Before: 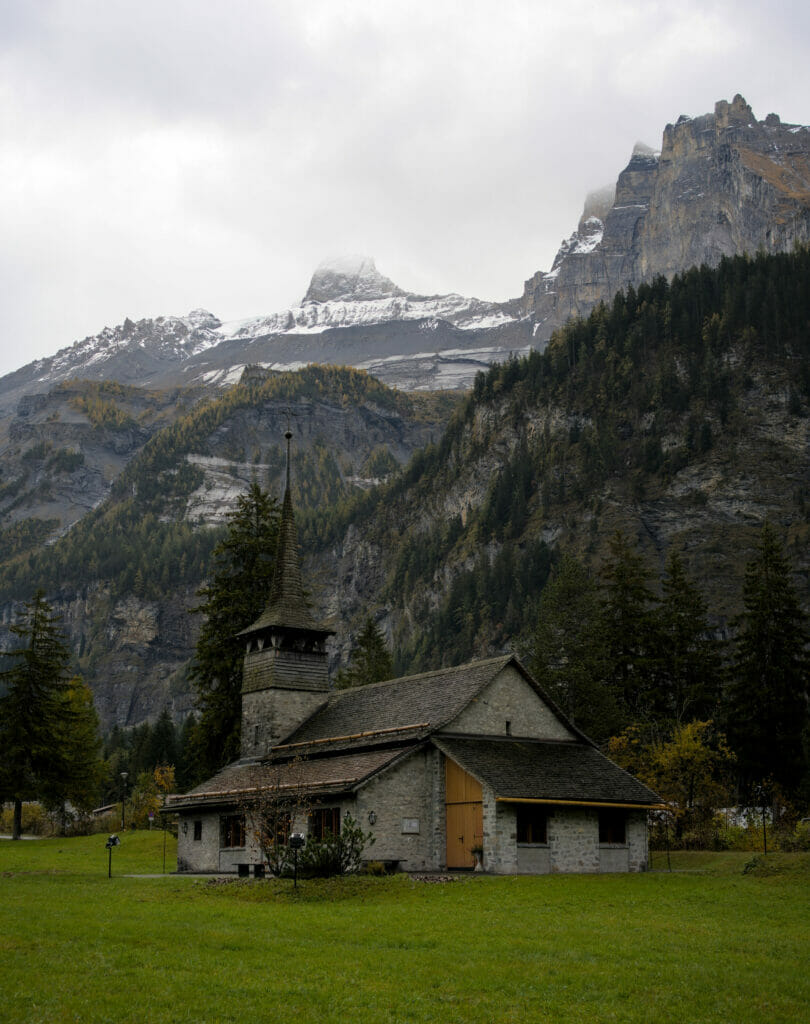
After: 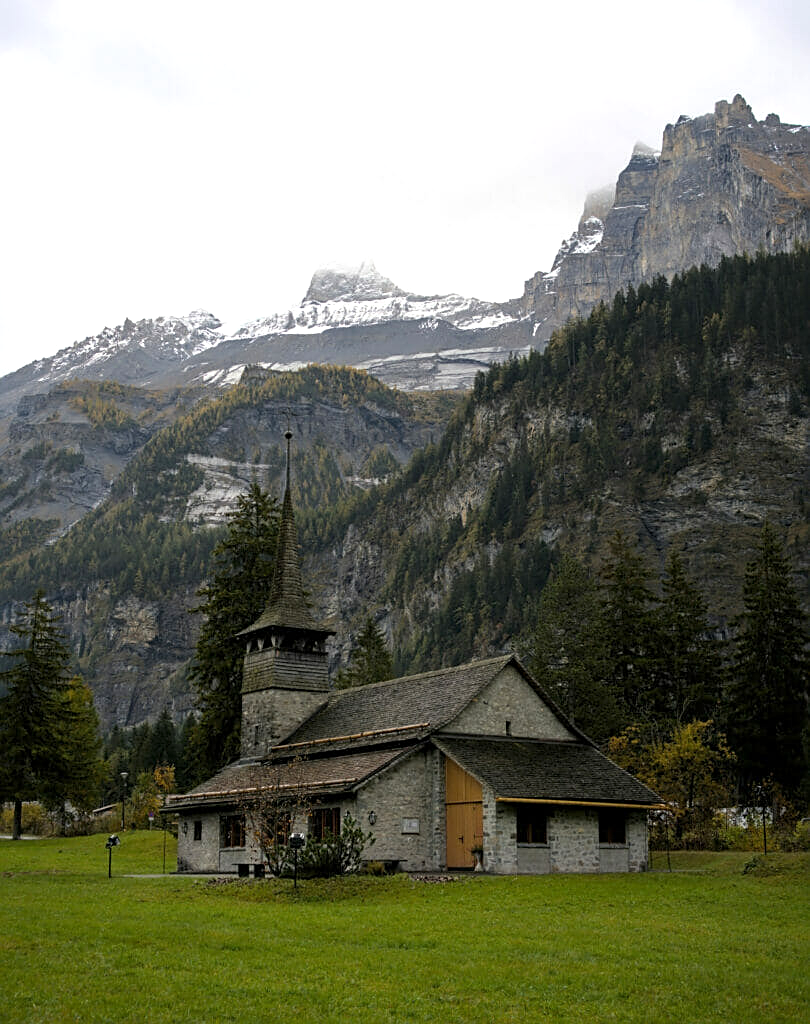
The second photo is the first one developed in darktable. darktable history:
sharpen: on, module defaults
exposure: exposure 0.485 EV, compensate highlight preservation false
tone equalizer: -7 EV 0.18 EV, -6 EV 0.12 EV, -5 EV 0.08 EV, -4 EV 0.04 EV, -2 EV -0.02 EV, -1 EV -0.04 EV, +0 EV -0.06 EV, luminance estimator HSV value / RGB max
